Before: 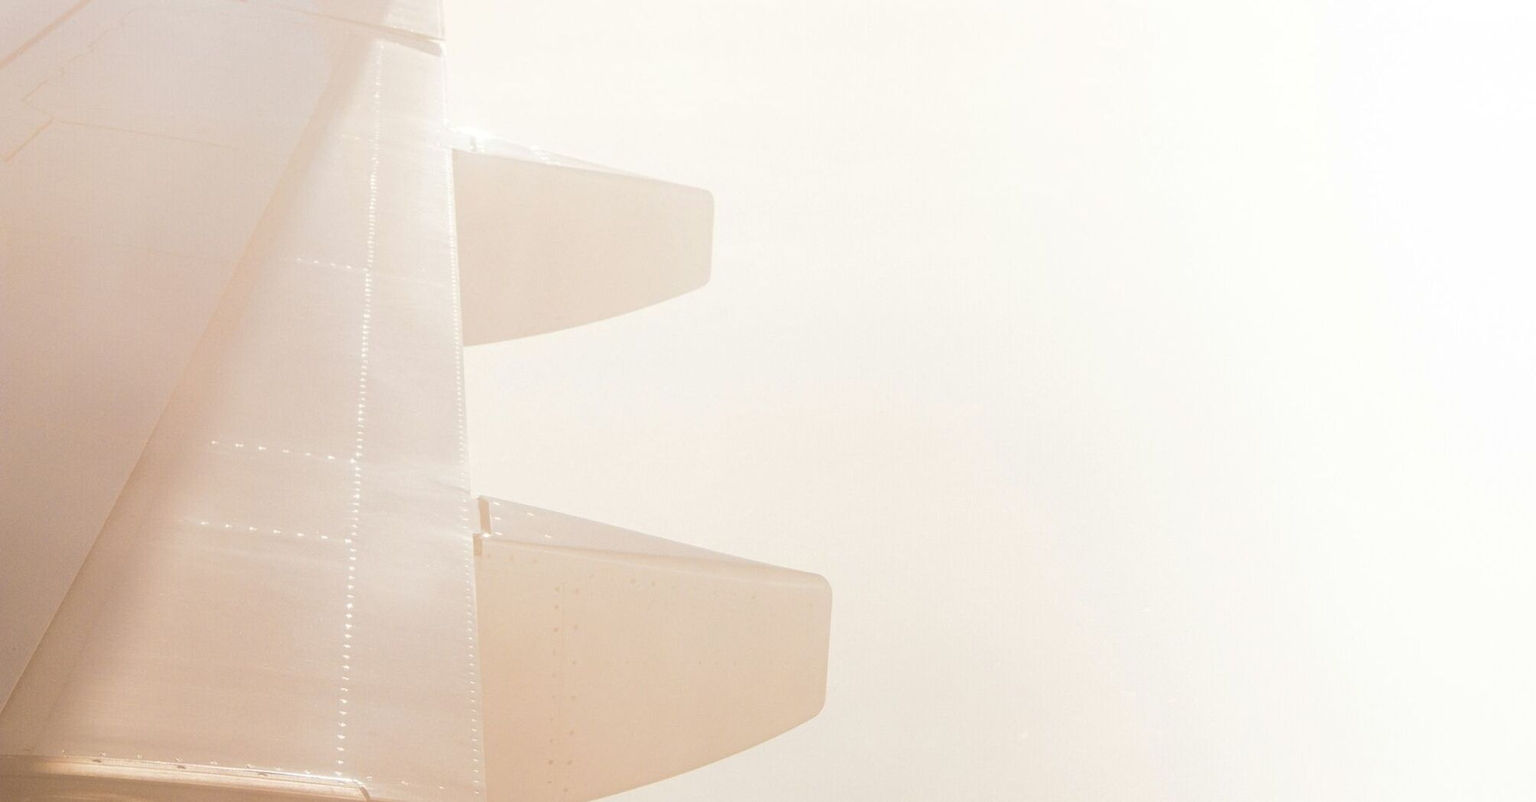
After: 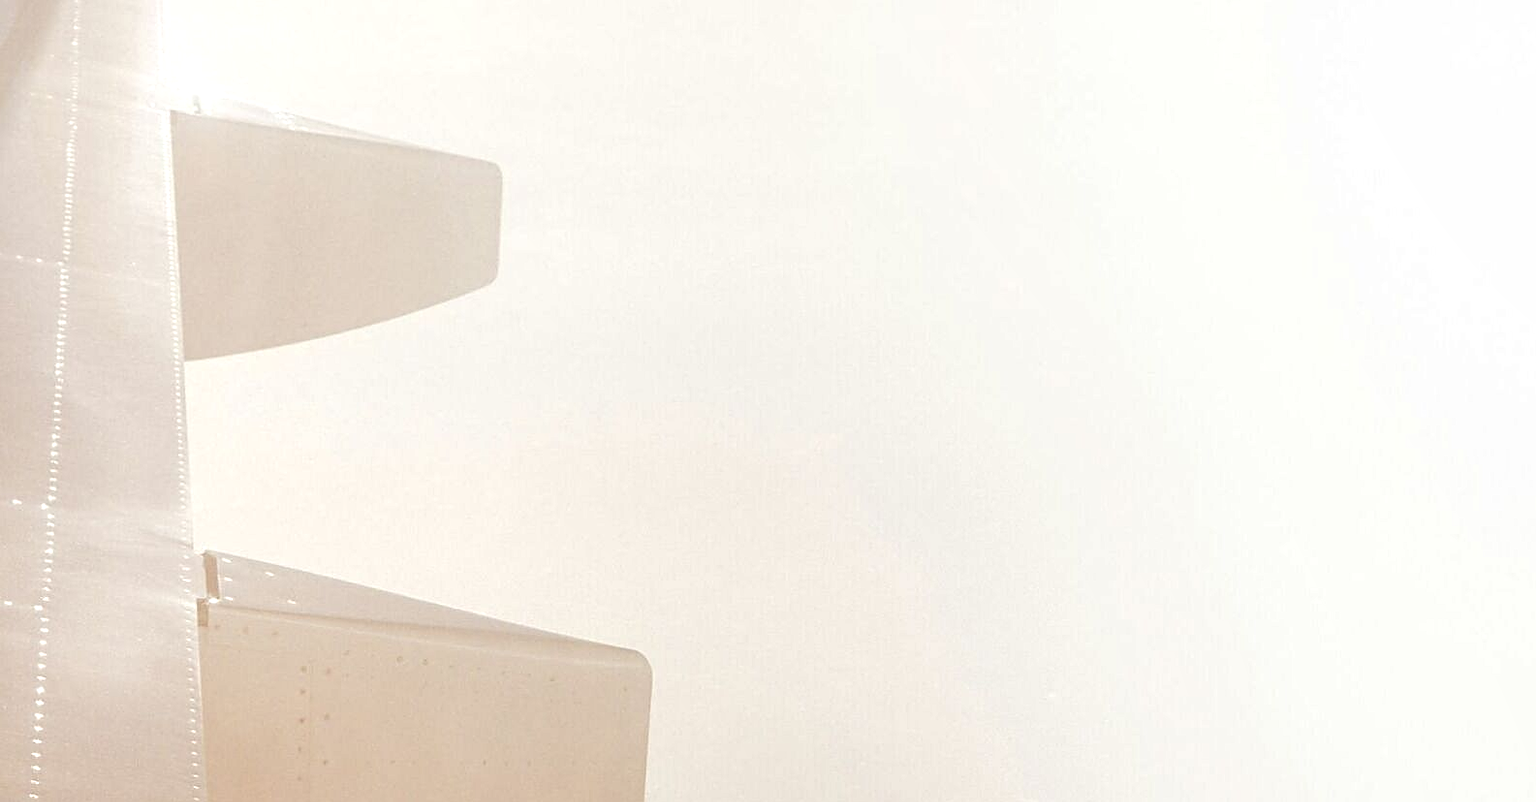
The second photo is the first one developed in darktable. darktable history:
local contrast: highlights 65%, shadows 53%, detail 169%, midtone range 0.512
sharpen: on, module defaults
crop and rotate: left 20.738%, top 7.791%, right 0.379%, bottom 13.319%
